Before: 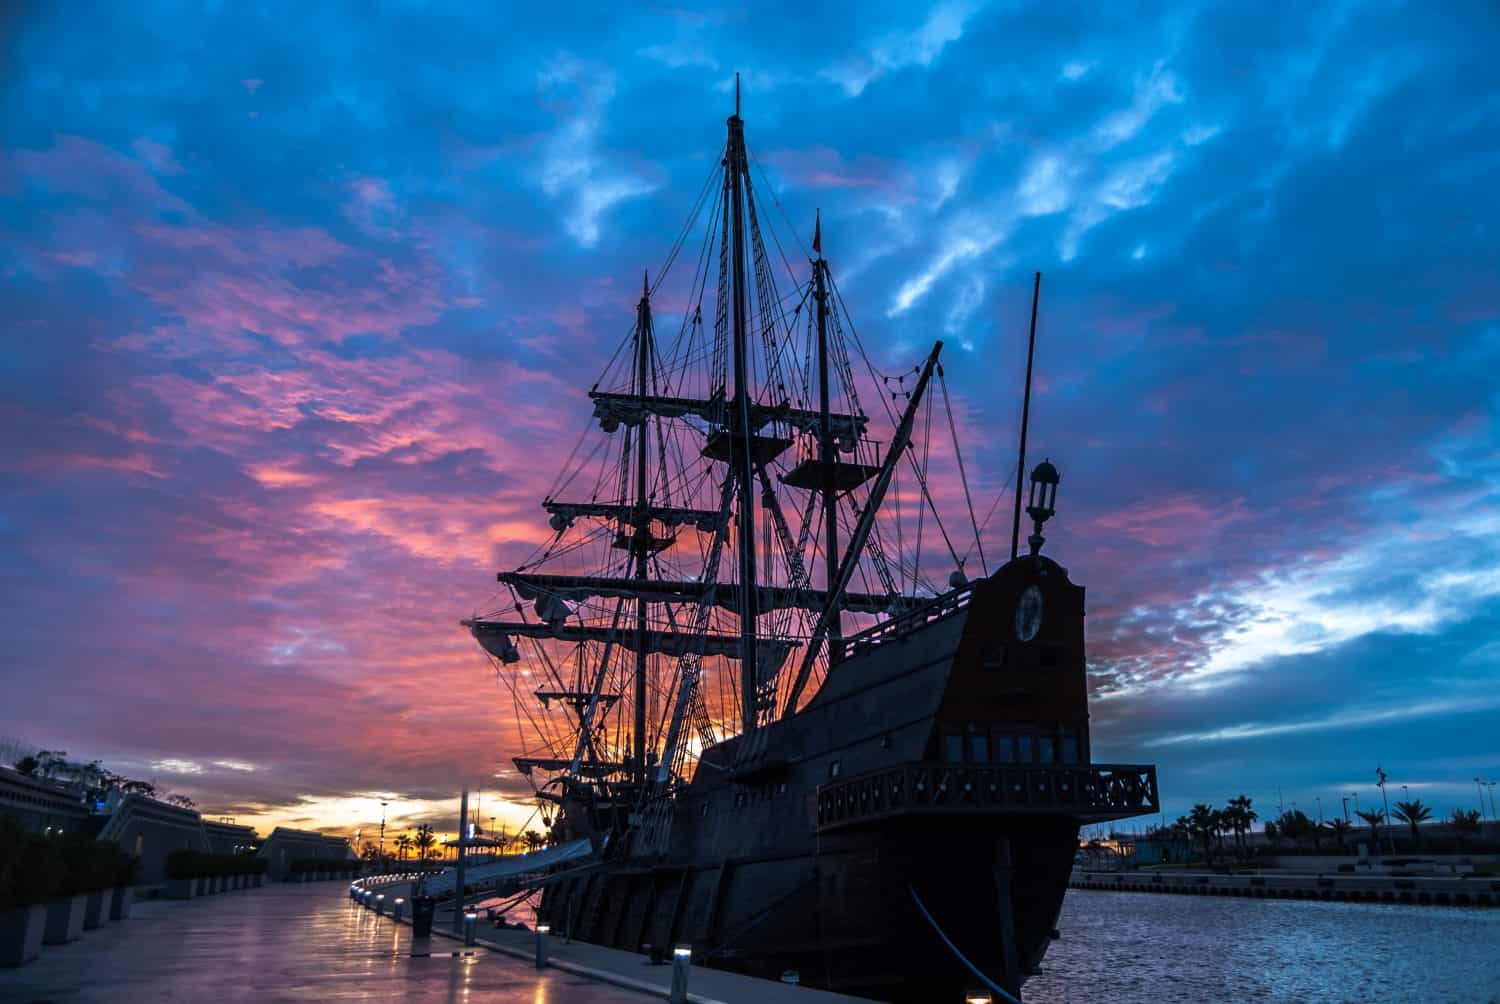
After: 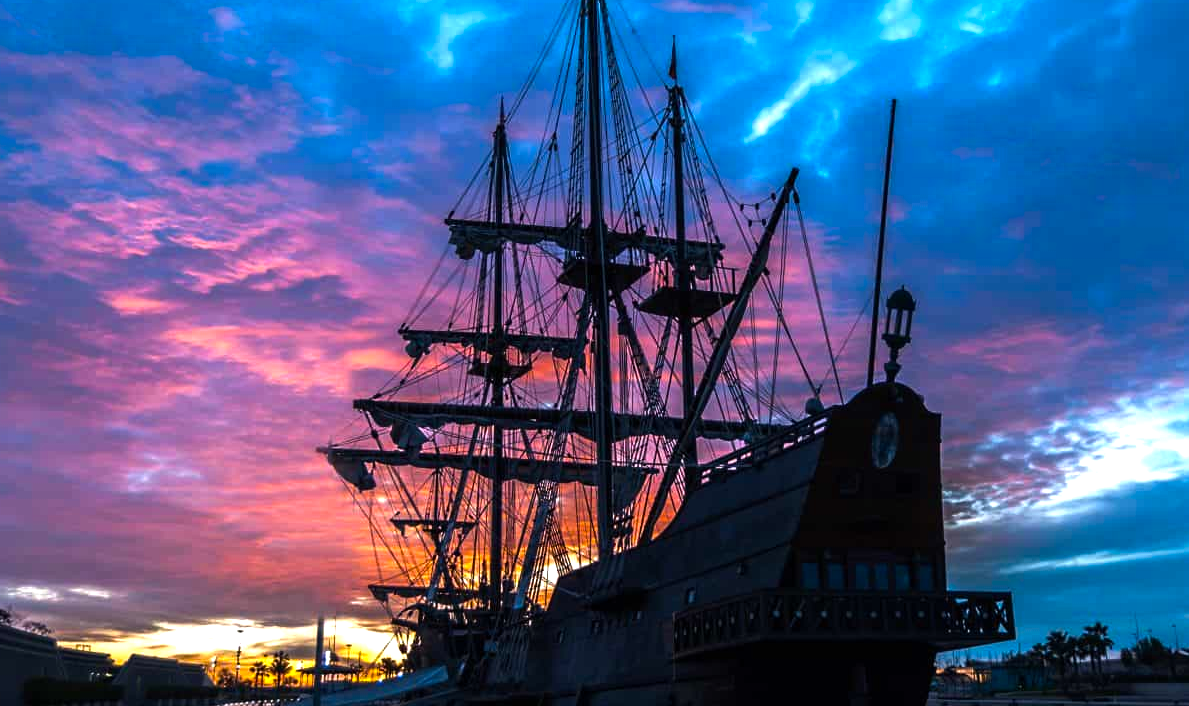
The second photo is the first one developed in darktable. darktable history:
crop: left 9.615%, top 17.327%, right 11.097%, bottom 12.343%
color balance rgb: shadows lift › chroma 0.695%, shadows lift › hue 110.02°, linear chroma grading › global chroma 8.685%, perceptual saturation grading › global saturation 18.844%, perceptual brilliance grading › global brilliance -5.531%, perceptual brilliance grading › highlights 23.924%, perceptual brilliance grading › mid-tones 6.968%, perceptual brilliance grading › shadows -4.69%
